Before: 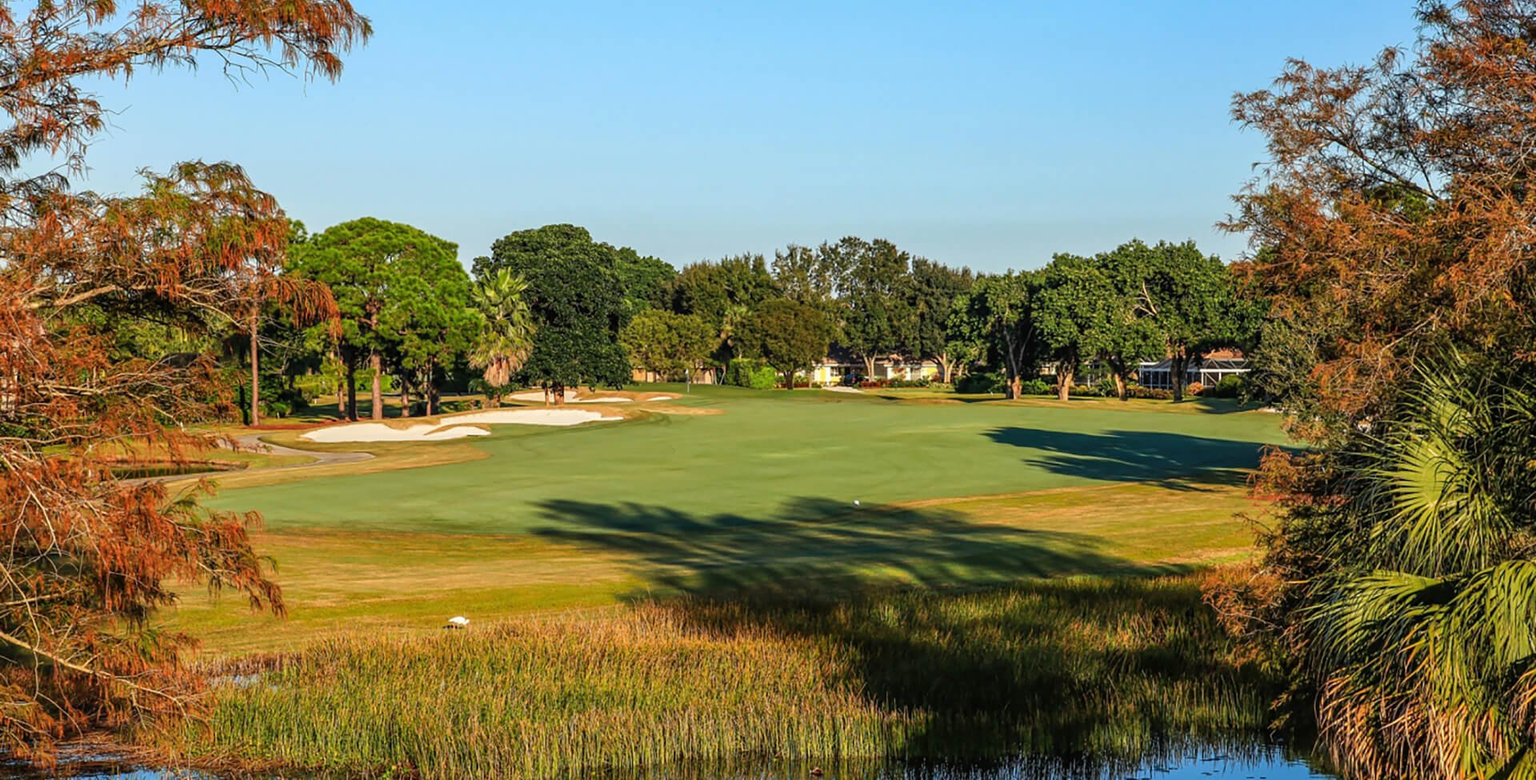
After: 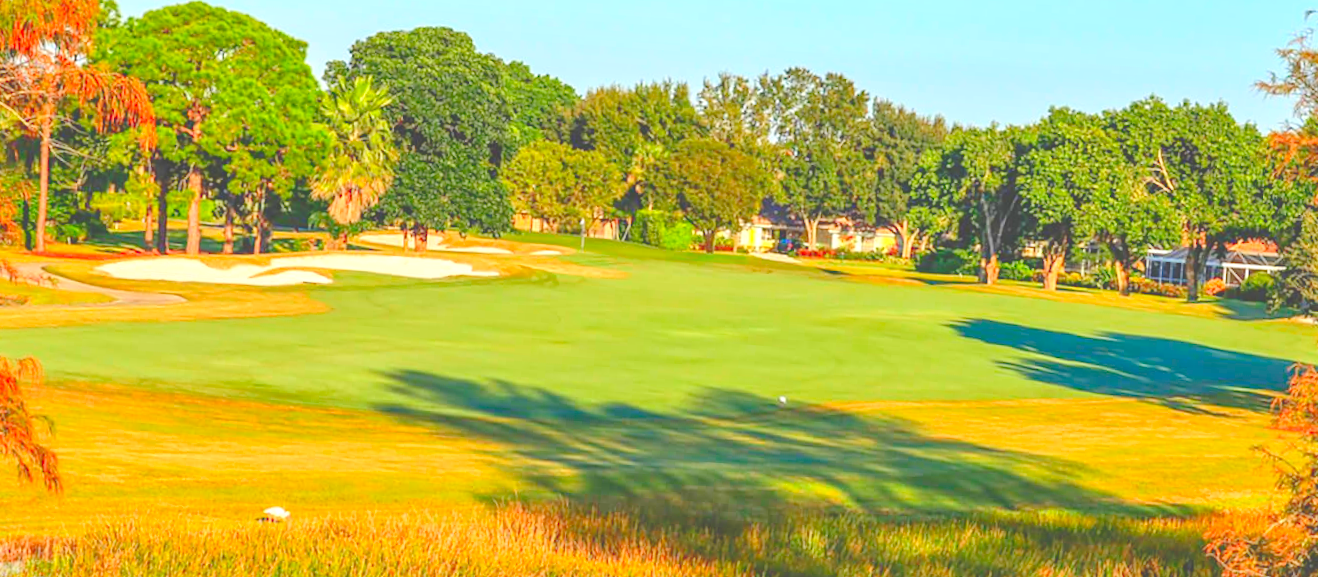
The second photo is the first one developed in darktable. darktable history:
crop and rotate: angle -3.98°, left 9.73%, top 20.82%, right 12.396%, bottom 11.995%
contrast brightness saturation: contrast -0.203, saturation 0.186
levels: levels [0.008, 0.318, 0.836]
local contrast: mode bilateral grid, contrast 20, coarseness 49, detail 119%, midtone range 0.2
